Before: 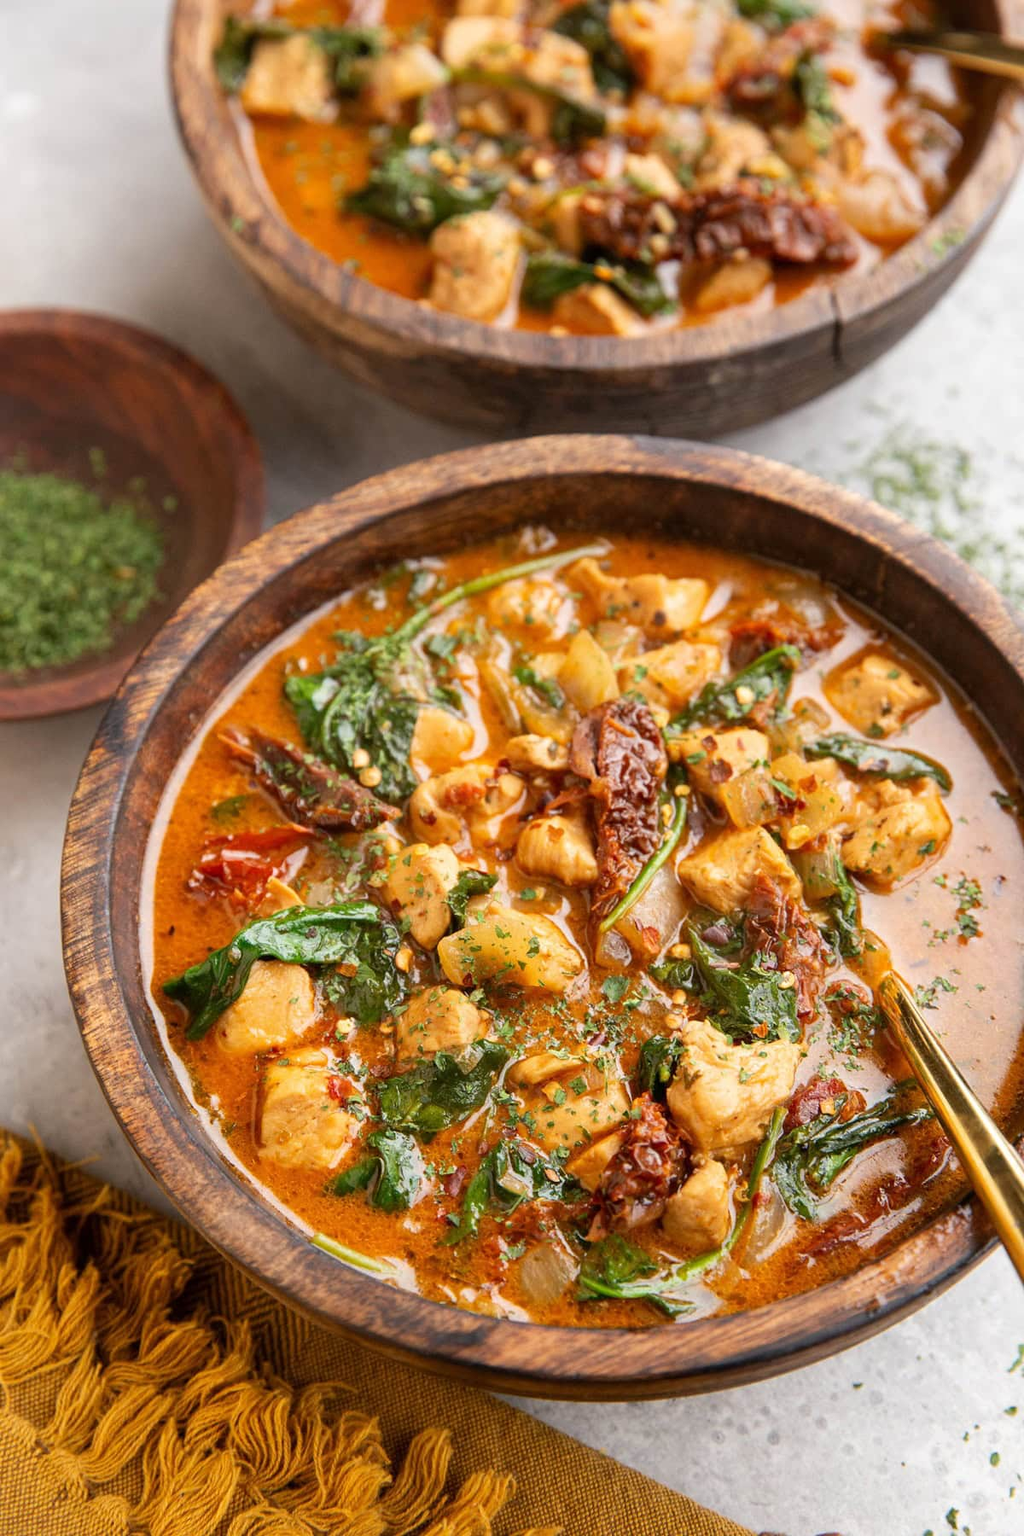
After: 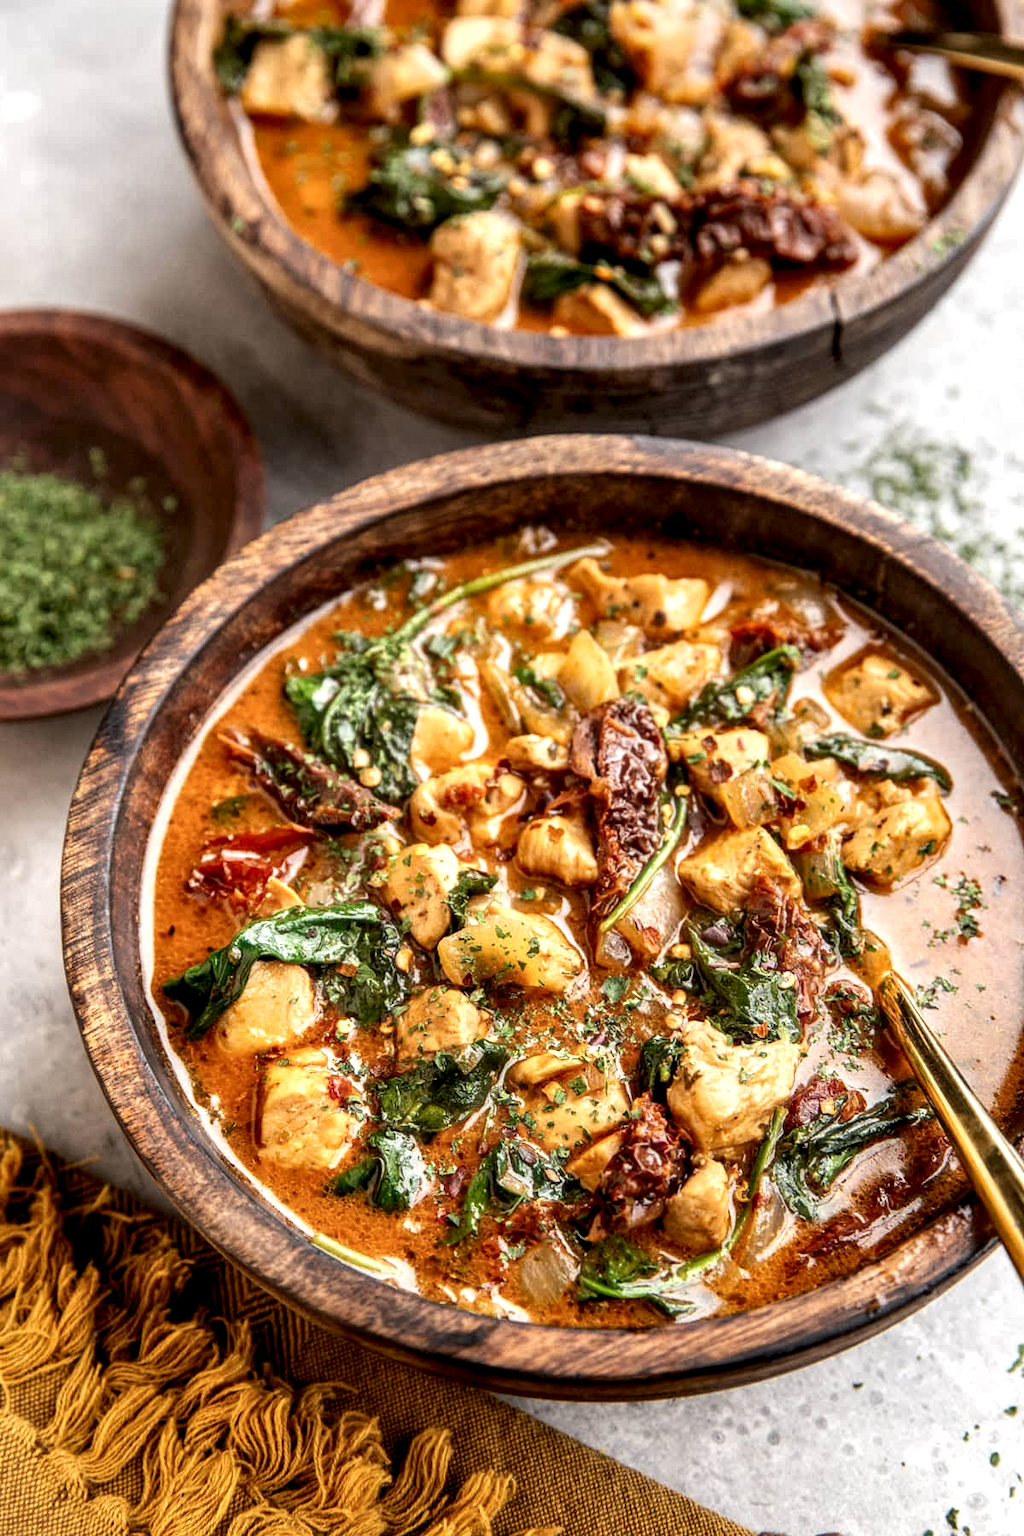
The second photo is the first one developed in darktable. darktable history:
haze removal: strength -0.09, compatibility mode true, adaptive false
shadows and highlights: shadows 36.8, highlights -26.9, soften with gaussian
local contrast: highlights 18%, detail 187%
